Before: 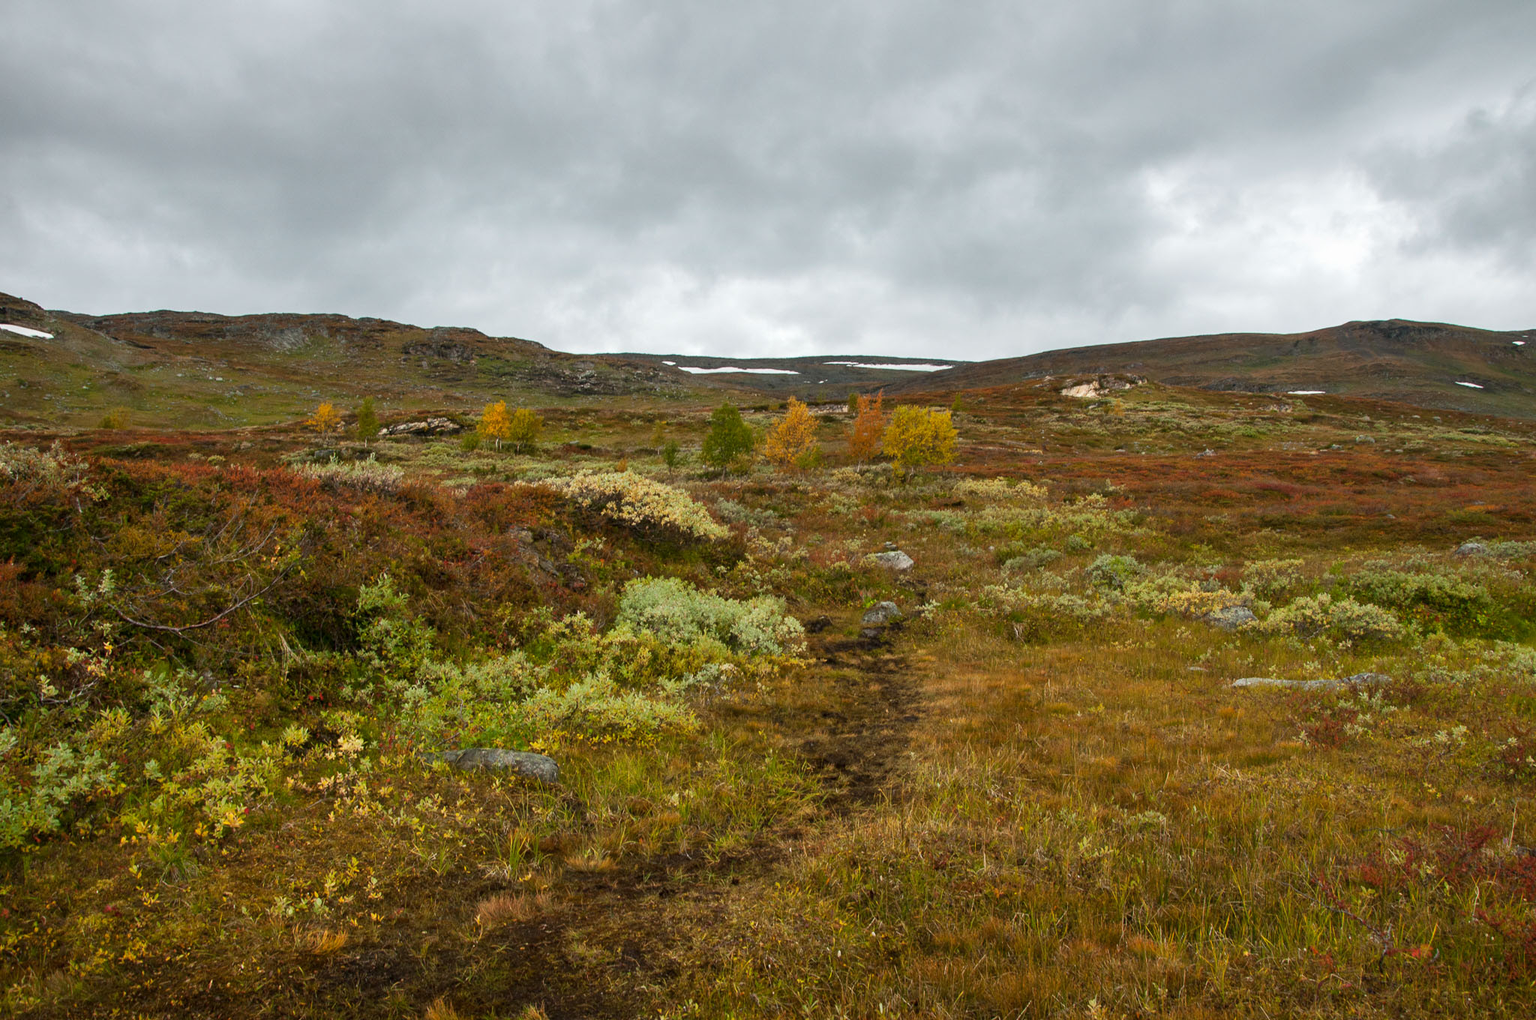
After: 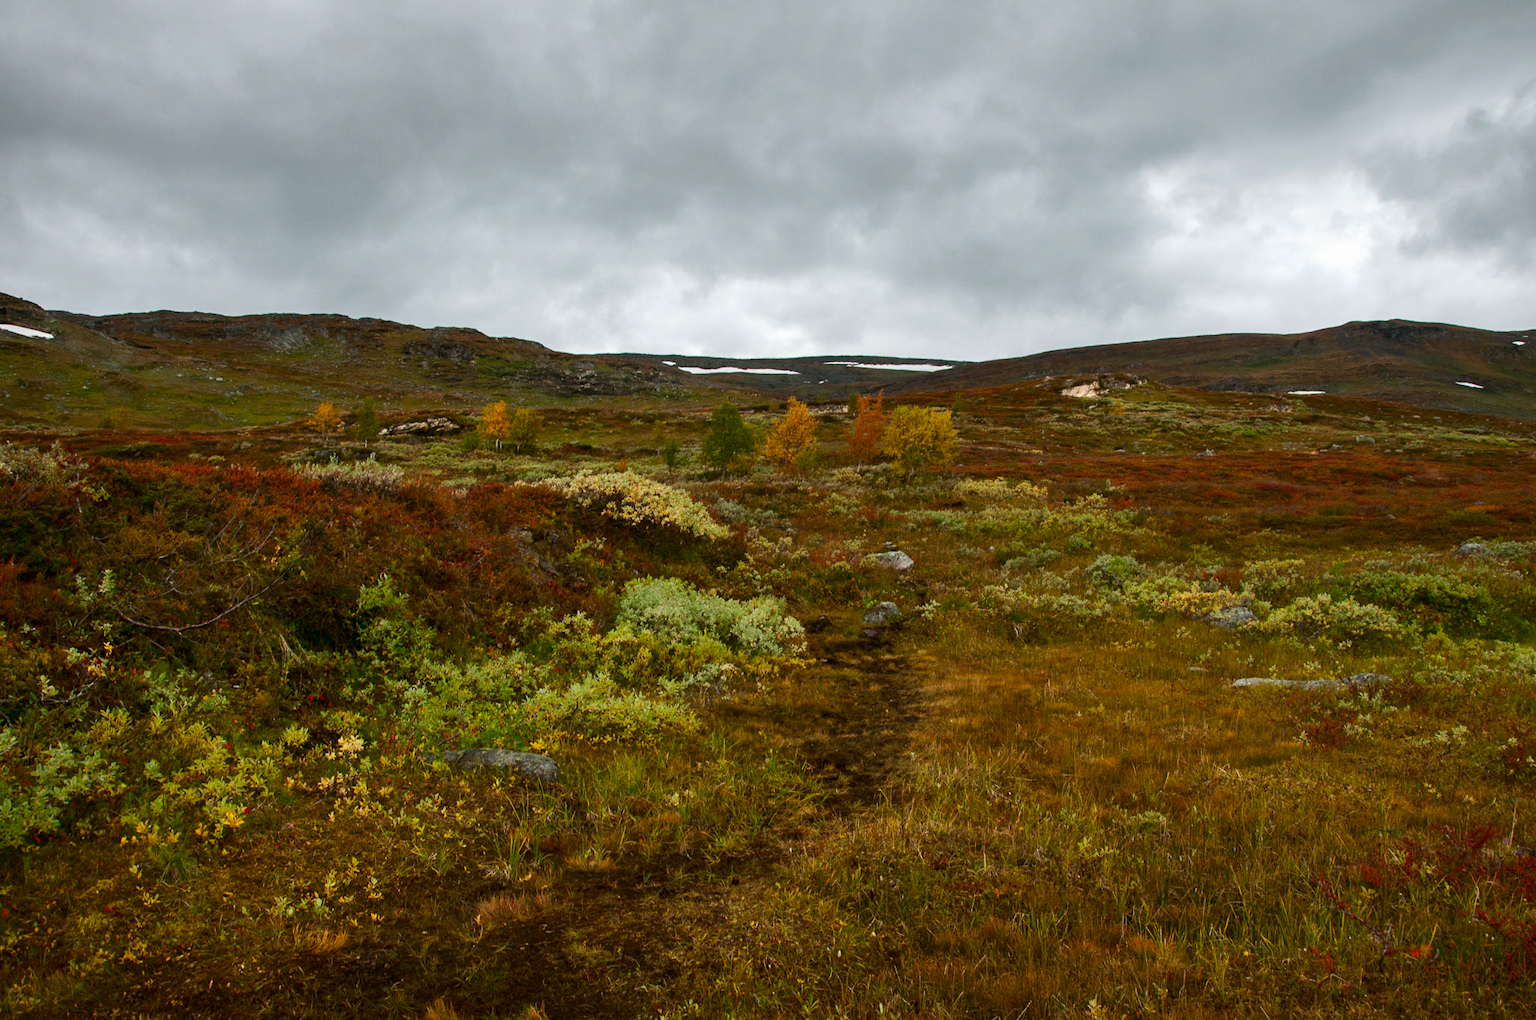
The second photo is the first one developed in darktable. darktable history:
contrast brightness saturation: contrast 0.065, brightness -0.141, saturation 0.112
